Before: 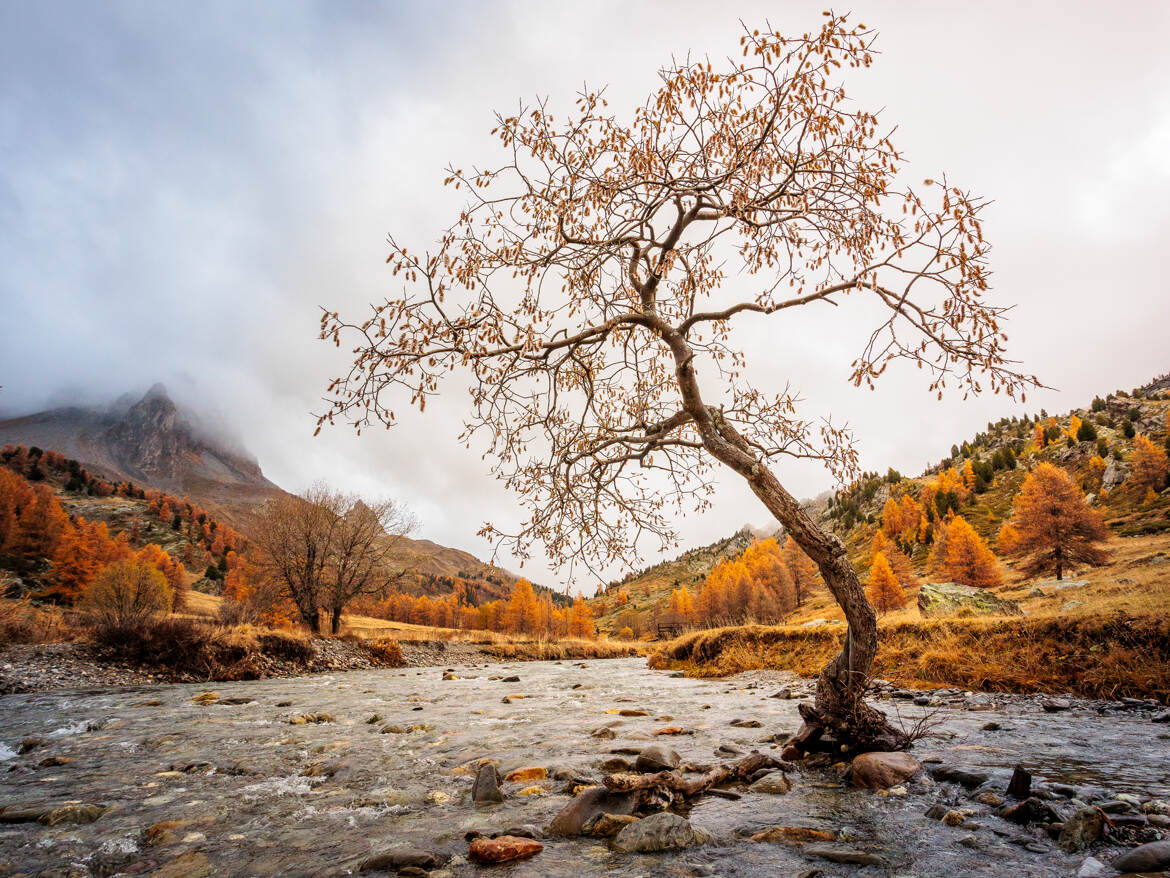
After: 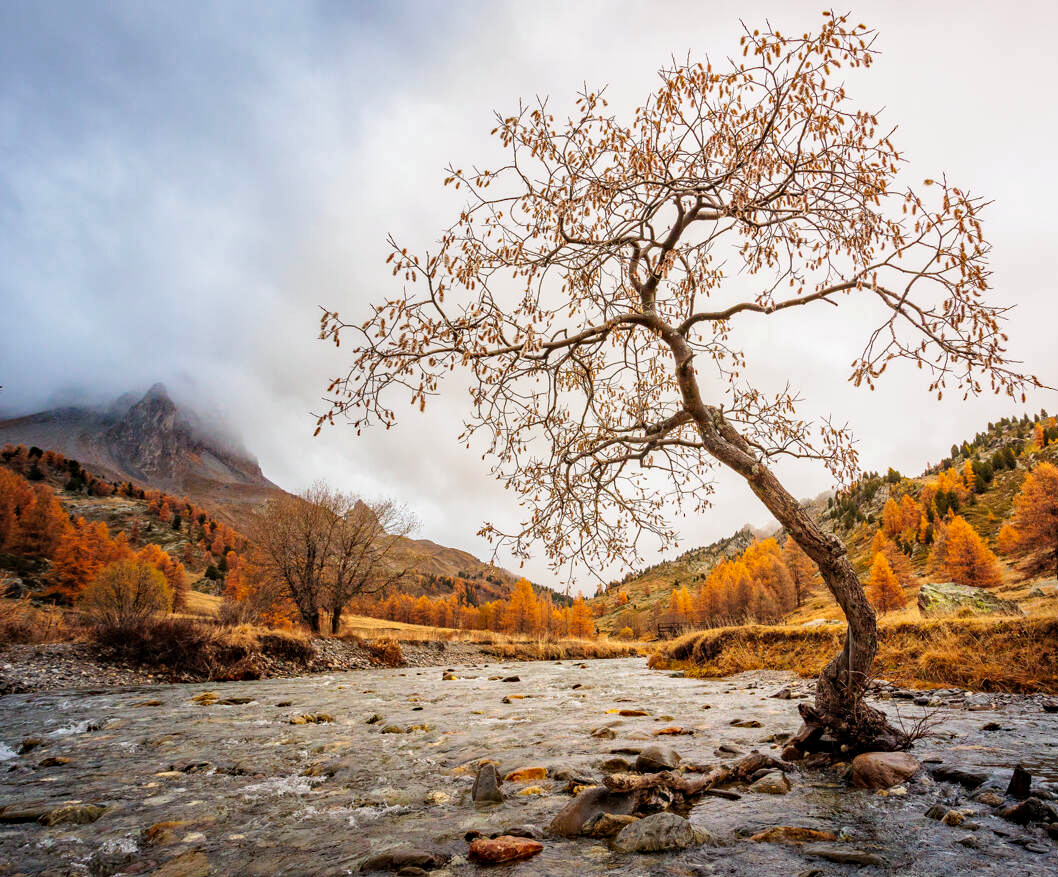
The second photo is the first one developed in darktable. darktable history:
crop: right 9.509%, bottom 0.031%
haze removal: strength 0.29, distance 0.25, compatibility mode true, adaptive false
